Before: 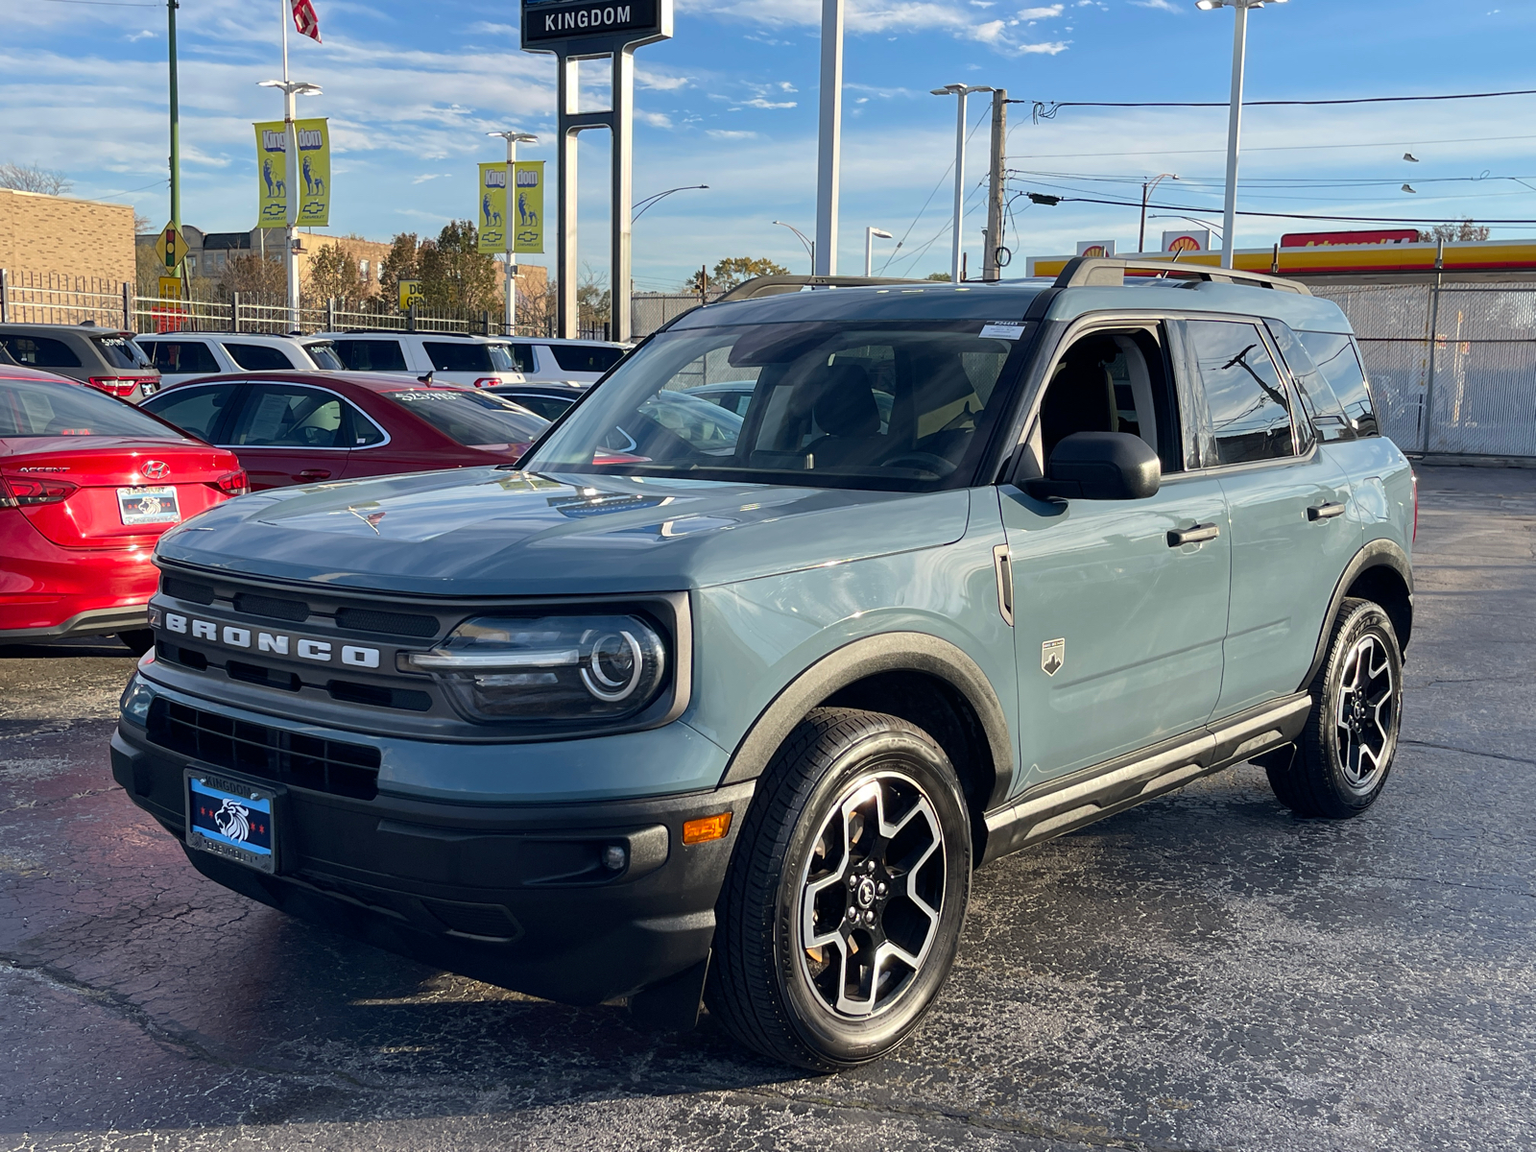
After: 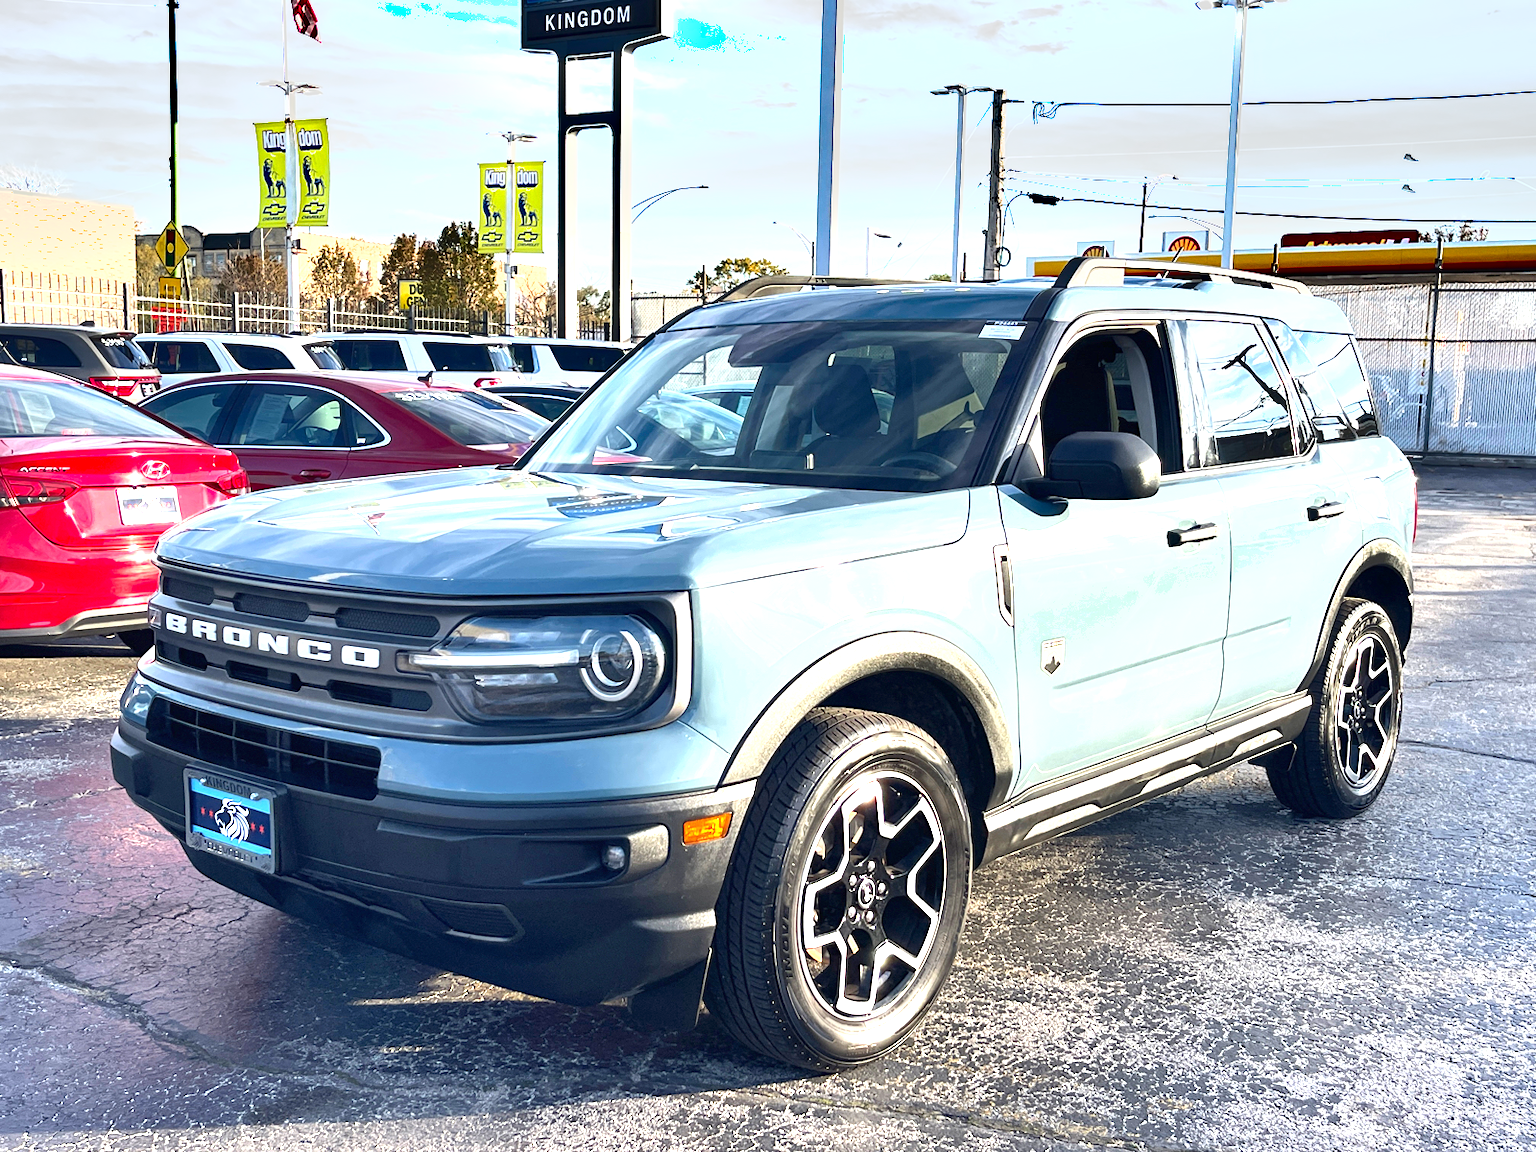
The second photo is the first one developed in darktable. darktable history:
exposure: black level correction 0, exposure 1.761 EV, compensate exposure bias true, compensate highlight preservation false
shadows and highlights: soften with gaussian
